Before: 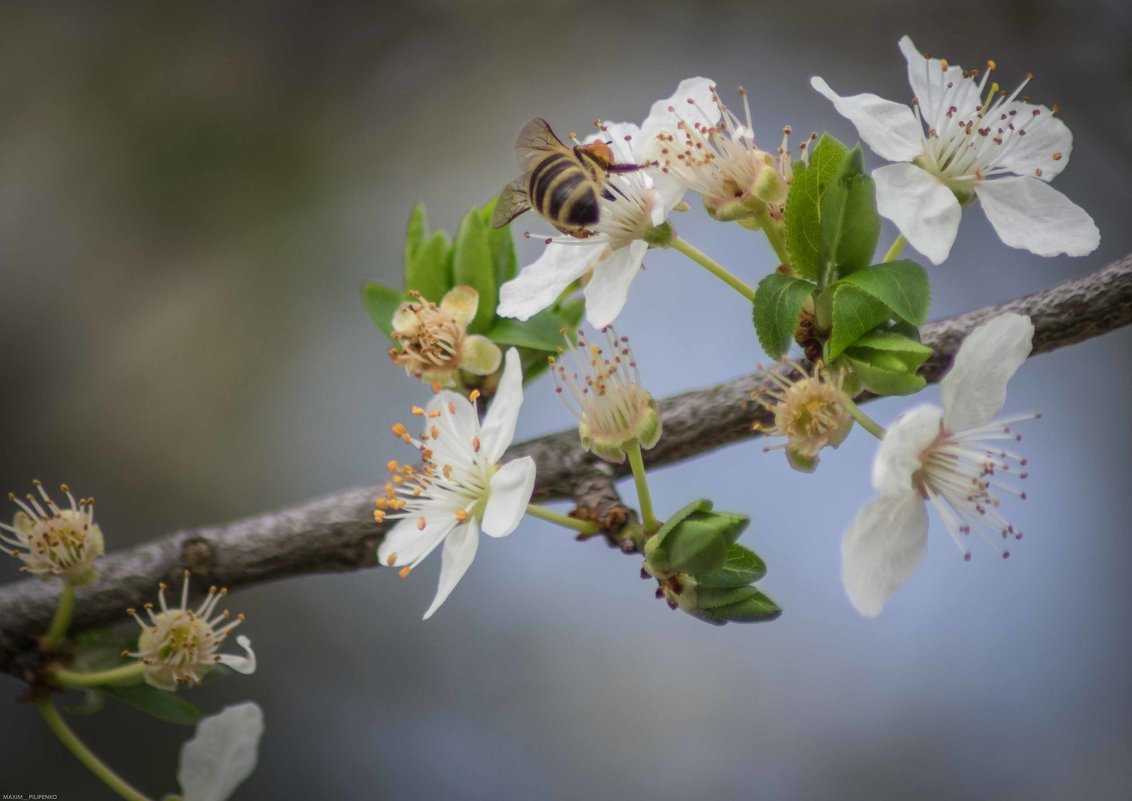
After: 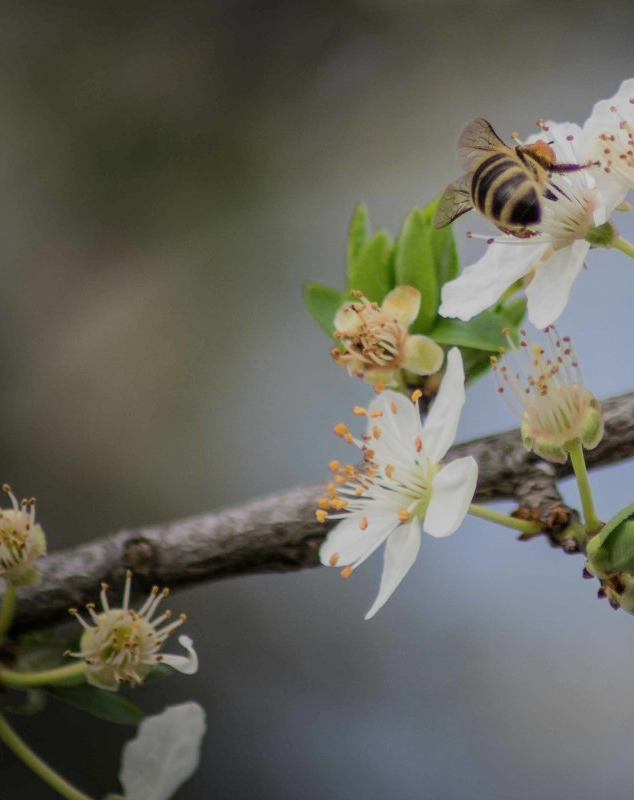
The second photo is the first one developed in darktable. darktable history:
crop: left 5.18%, right 38.765%
filmic rgb: black relative exposure -7.65 EV, white relative exposure 4.56 EV, hardness 3.61, color science v6 (2022)
